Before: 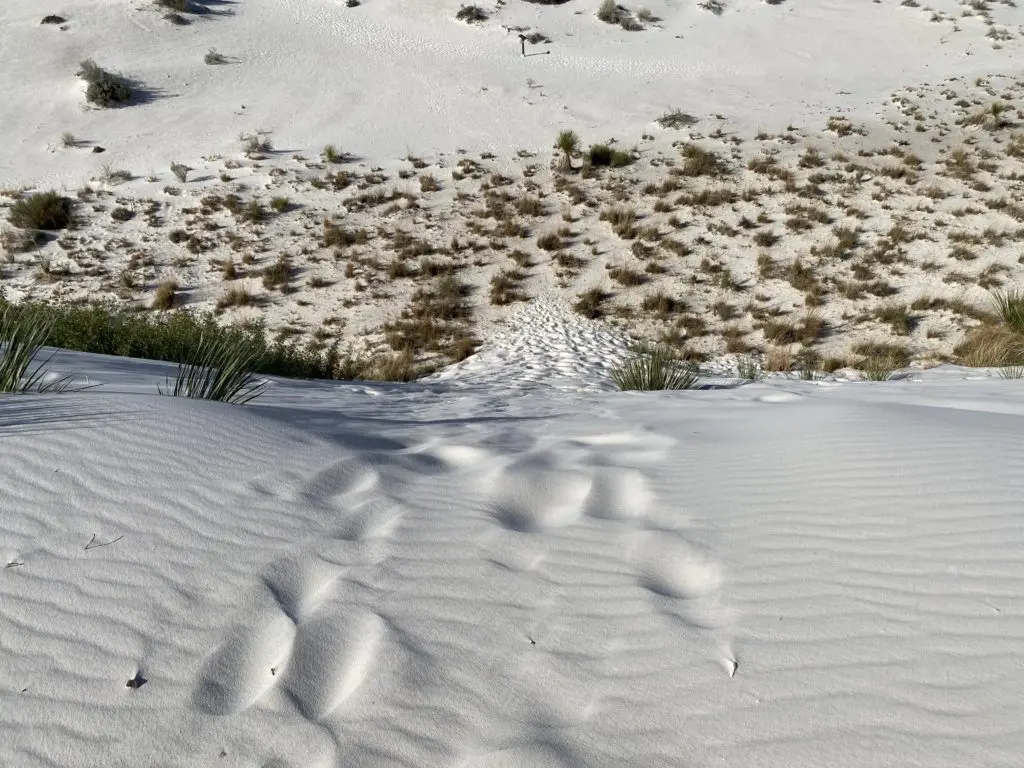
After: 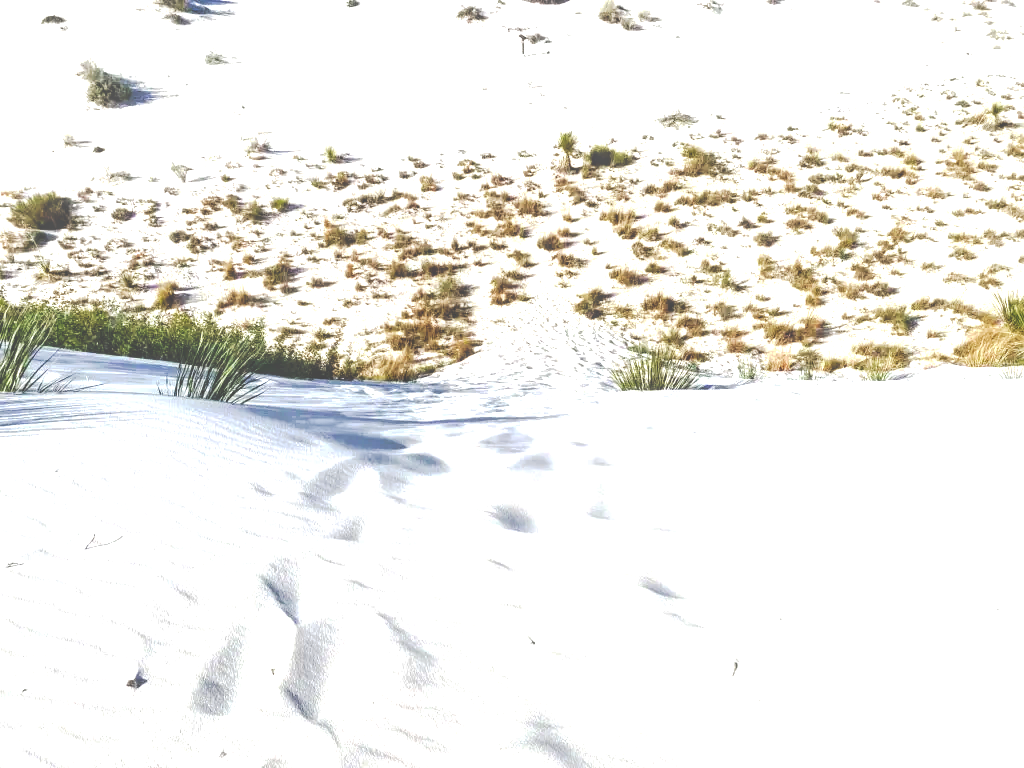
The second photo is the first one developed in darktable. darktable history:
local contrast: on, module defaults
tone curve: curves: ch0 [(0, 0) (0.003, 0.299) (0.011, 0.299) (0.025, 0.299) (0.044, 0.299) (0.069, 0.3) (0.1, 0.306) (0.136, 0.316) (0.177, 0.326) (0.224, 0.338) (0.277, 0.366) (0.335, 0.406) (0.399, 0.462) (0.468, 0.533) (0.543, 0.607) (0.623, 0.7) (0.709, 0.775) (0.801, 0.843) (0.898, 0.903) (1, 1)], preserve colors none
color correction: saturation 1.32
exposure: black level correction 0, exposure 1.741 EV, compensate exposure bias true, compensate highlight preservation false
